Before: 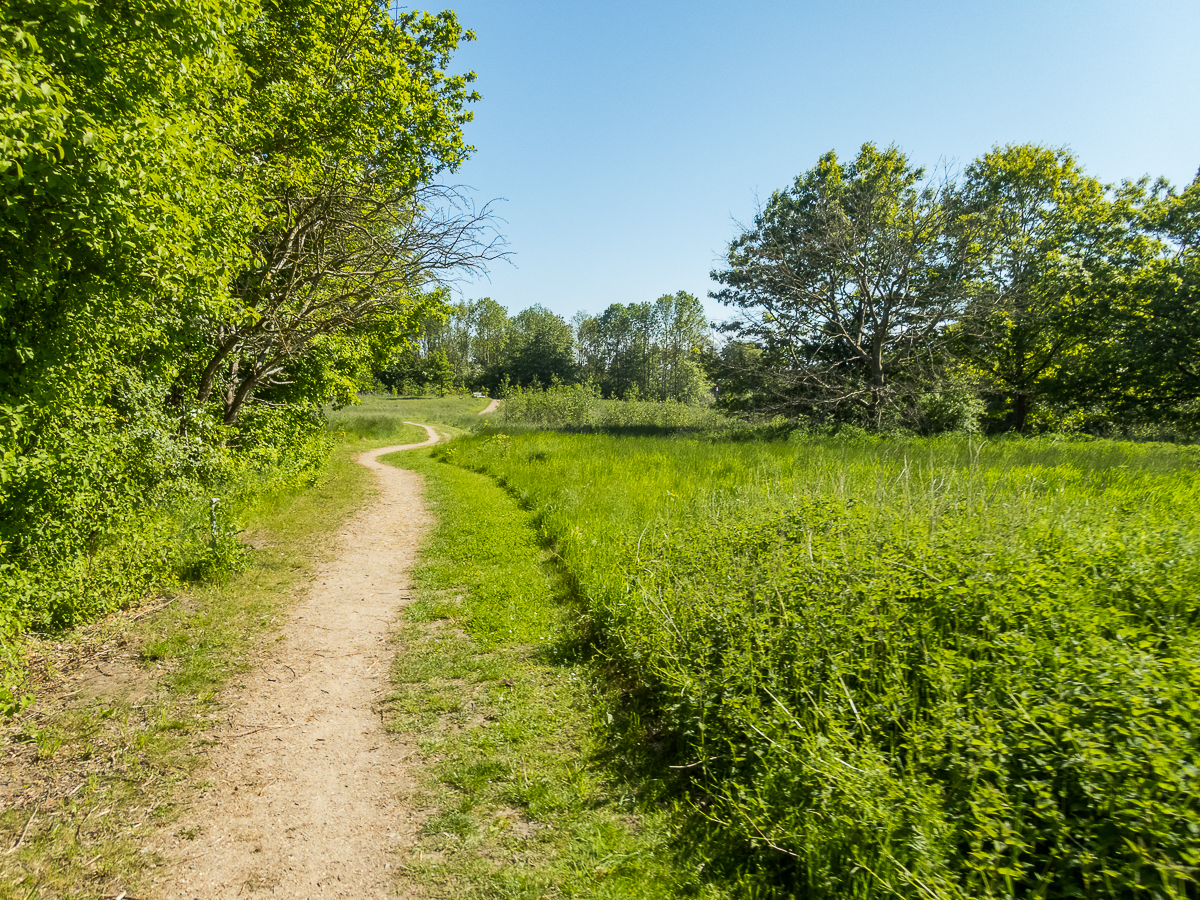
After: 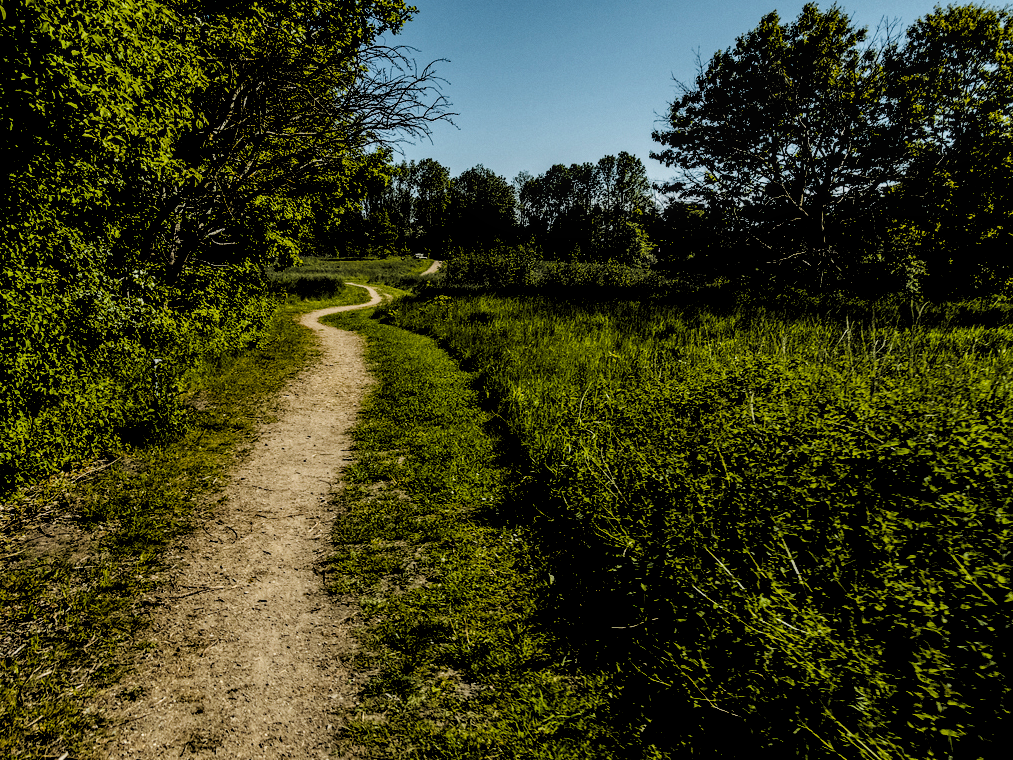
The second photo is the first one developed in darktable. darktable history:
contrast brightness saturation: saturation 0.1
color balance rgb: linear chroma grading › global chroma 15%, perceptual saturation grading › global saturation 30%
crop and rotate: left 4.842%, top 15.51%, right 10.668%
shadows and highlights: shadows 29.61, highlights -30.47, low approximation 0.01, soften with gaussian
exposure: black level correction 0.001, compensate highlight preservation false
levels: levels [0.514, 0.759, 1]
local contrast: on, module defaults
white balance: red 1, blue 1
